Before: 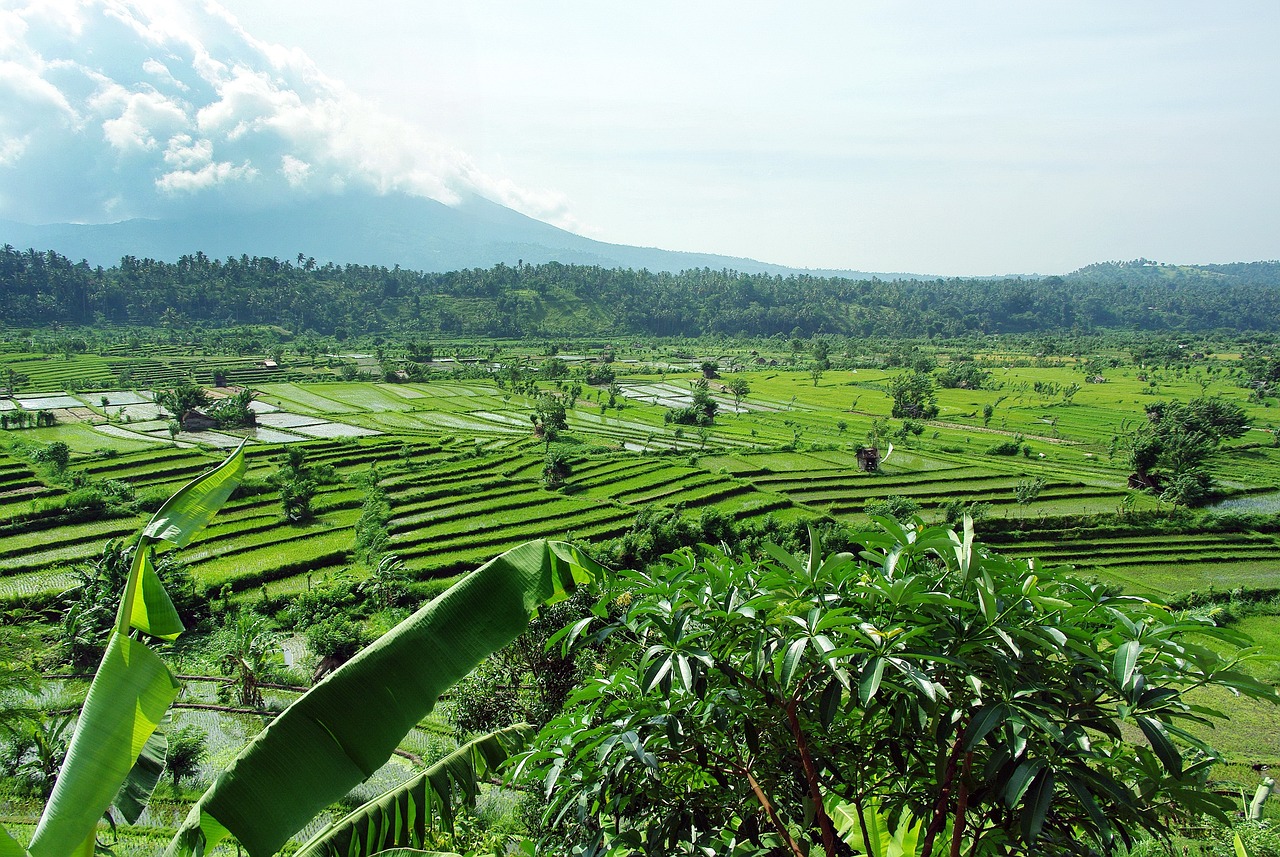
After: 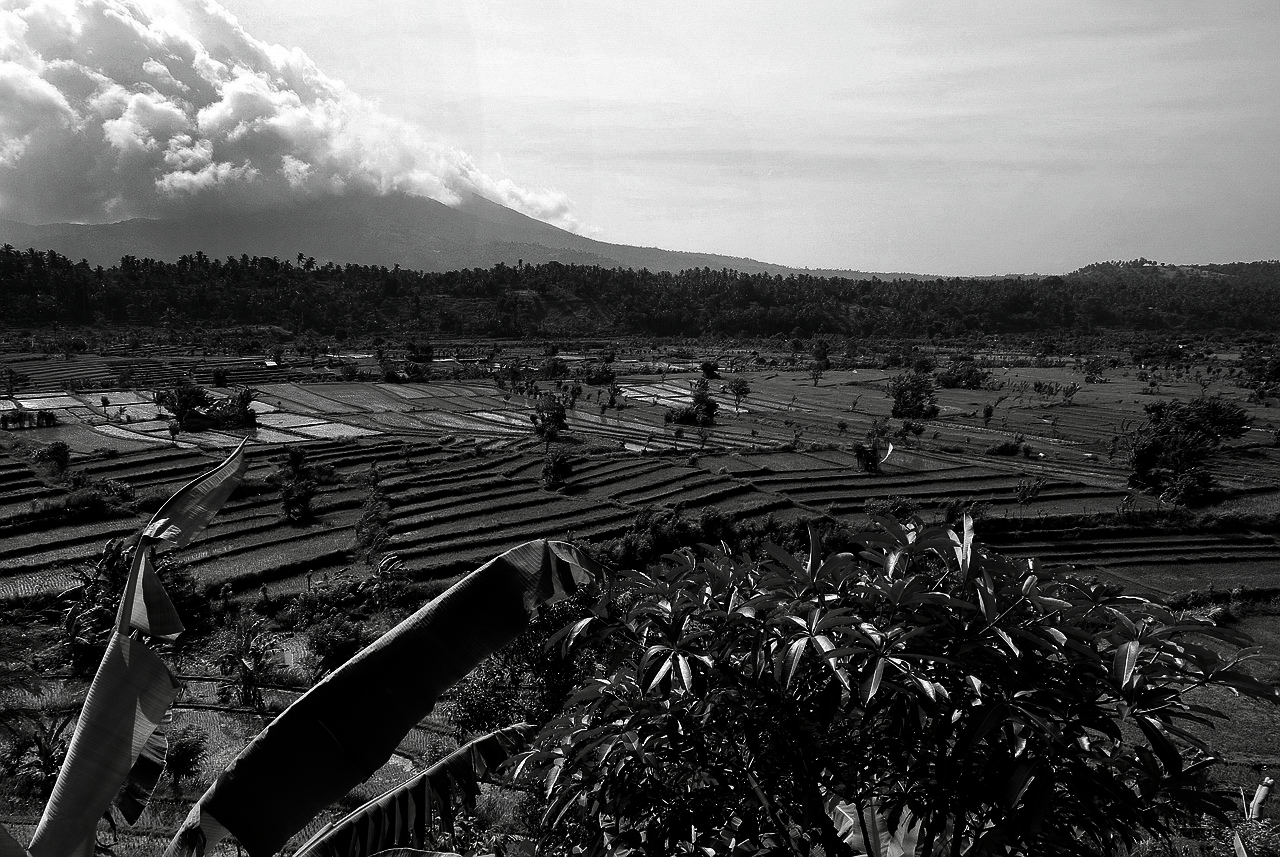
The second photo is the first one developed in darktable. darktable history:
contrast brightness saturation: contrast 0.02, brightness -0.987, saturation -0.988
